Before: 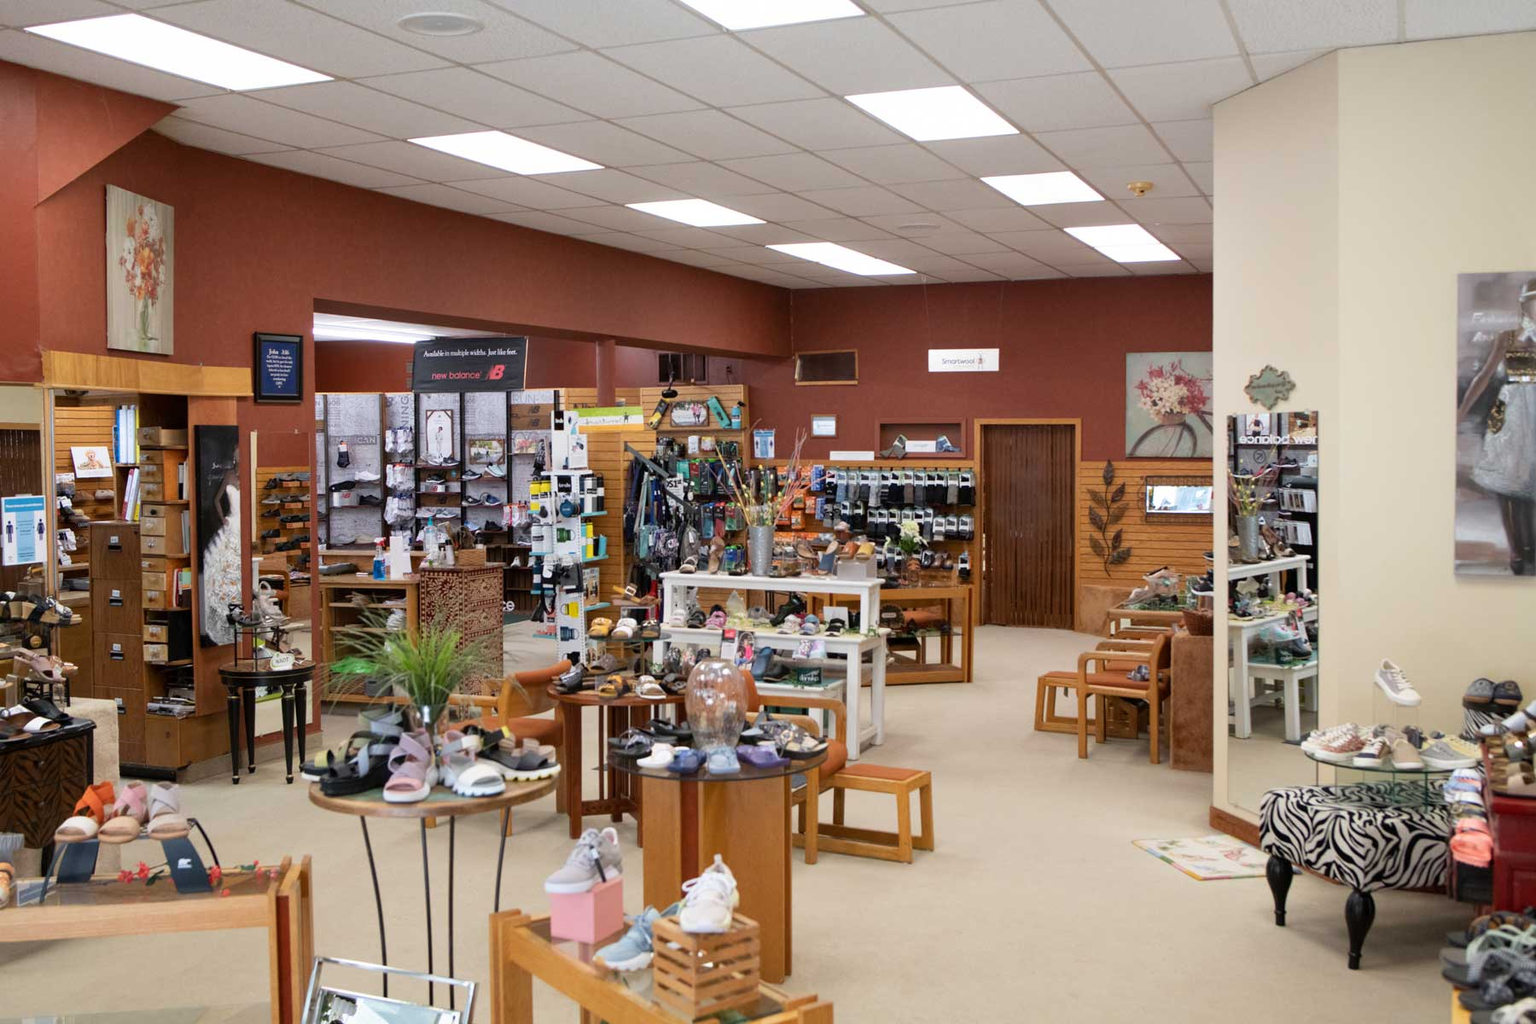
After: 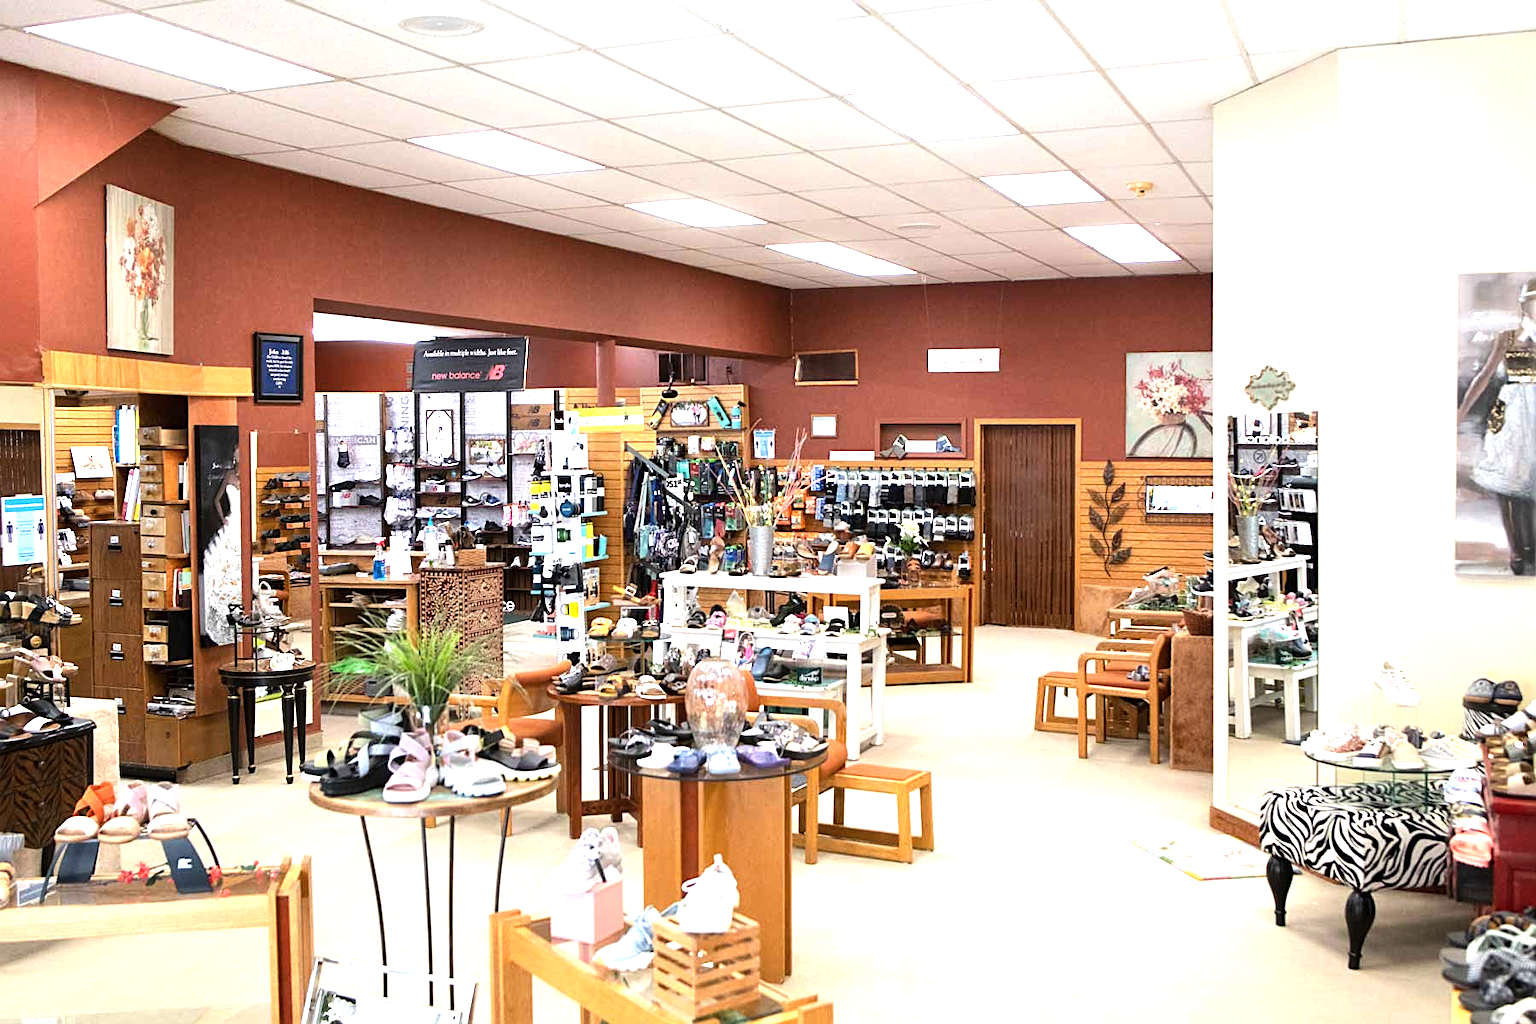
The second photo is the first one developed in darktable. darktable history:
exposure: black level correction 0, exposure 0.95 EV, compensate exposure bias true, compensate highlight preservation false
tone equalizer: -8 EV -0.417 EV, -7 EV -0.389 EV, -6 EV -0.333 EV, -5 EV -0.222 EV, -3 EV 0.222 EV, -2 EV 0.333 EV, -1 EV 0.389 EV, +0 EV 0.417 EV, edges refinement/feathering 500, mask exposure compensation -1.57 EV, preserve details no
sharpen: on, module defaults
